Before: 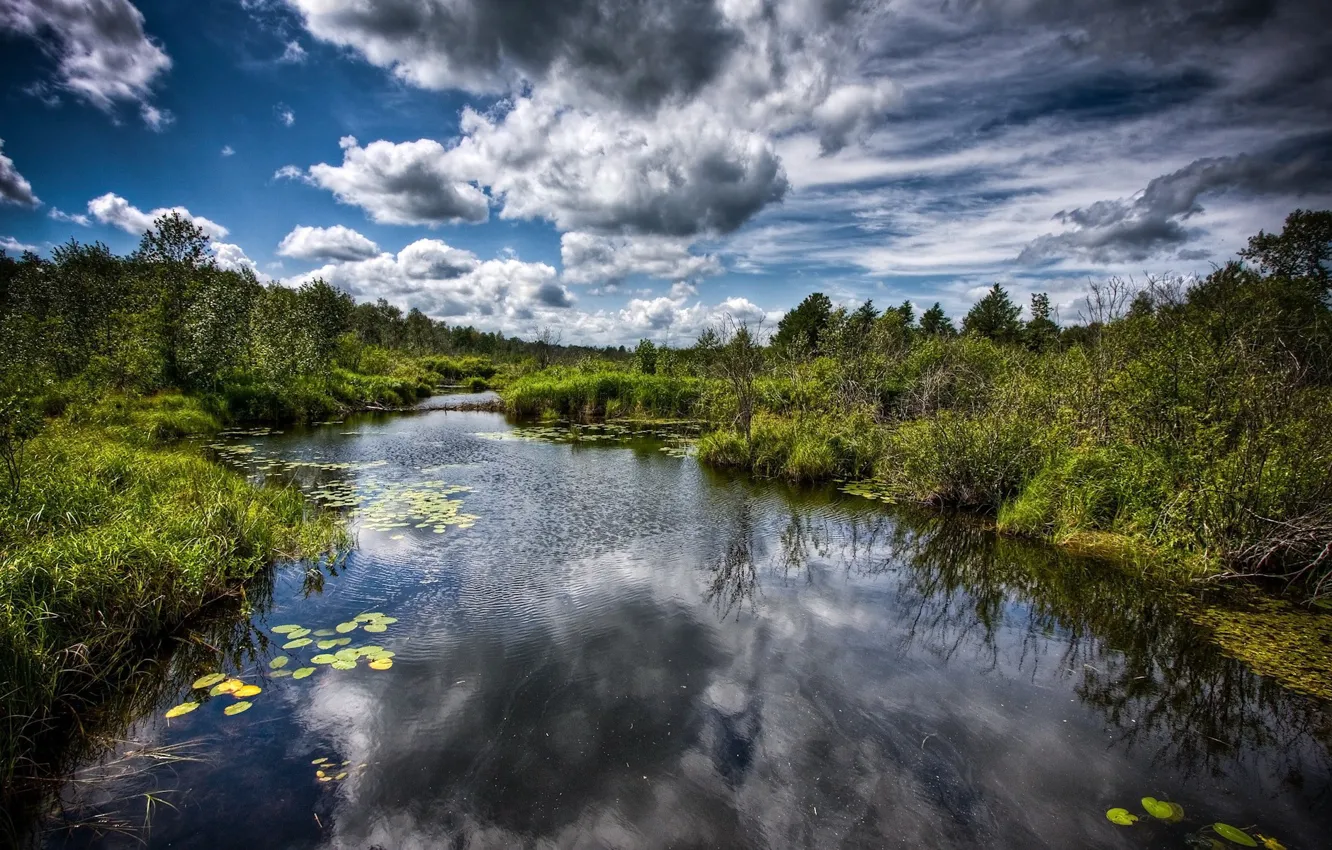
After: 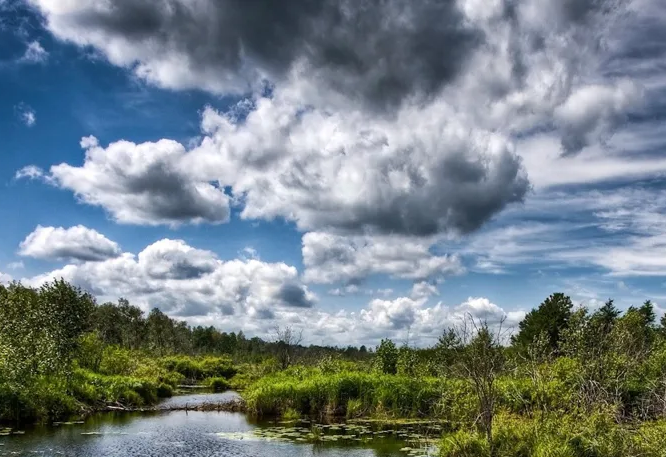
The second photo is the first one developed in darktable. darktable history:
crop: left 19.498%, right 30.476%, bottom 46.179%
